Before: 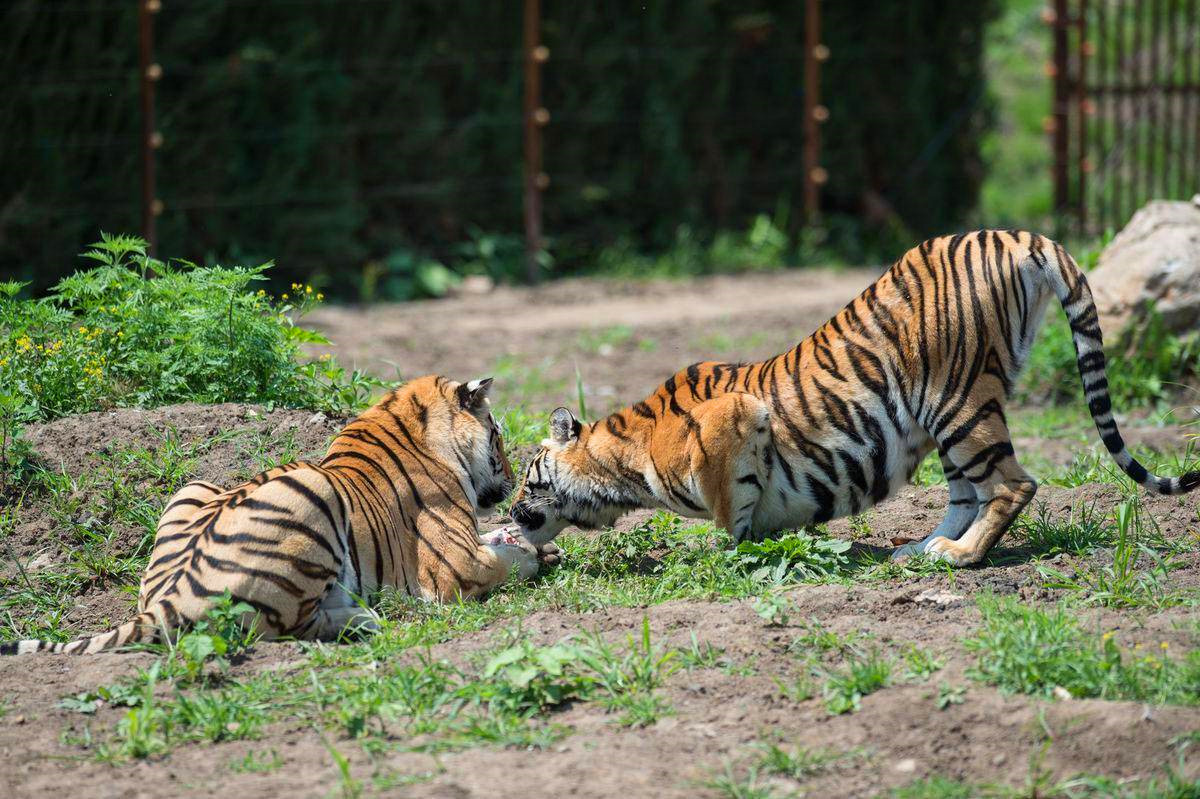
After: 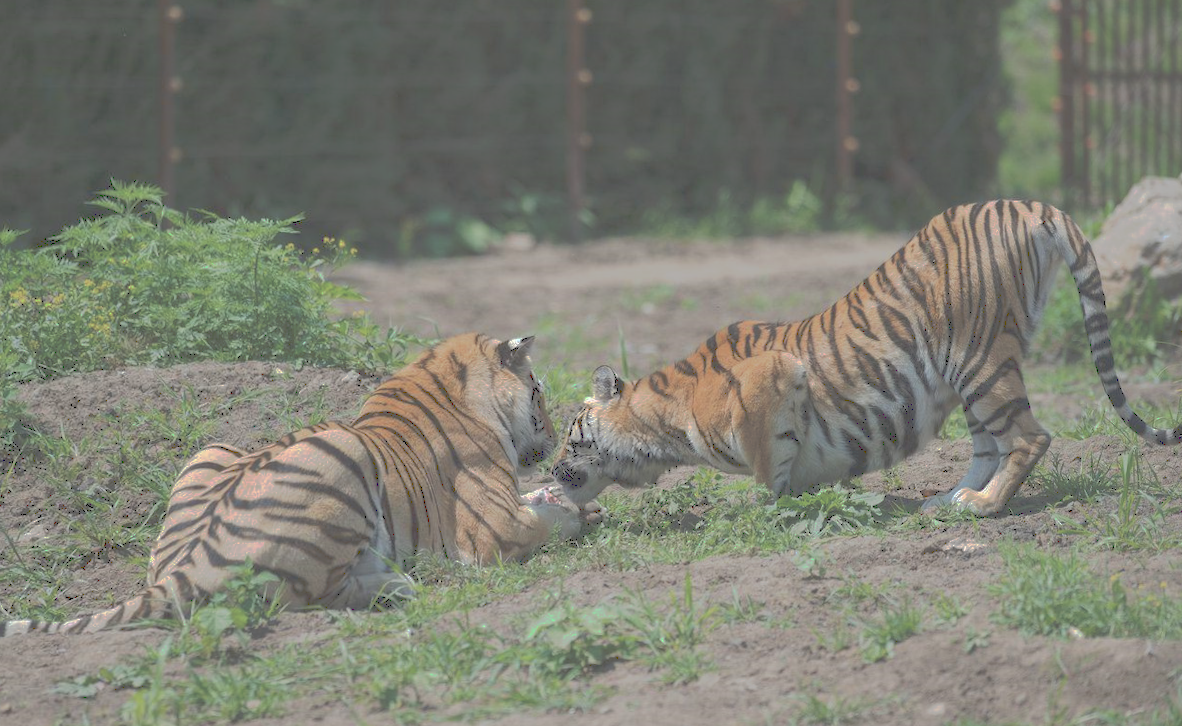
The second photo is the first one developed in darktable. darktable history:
tone curve: curves: ch0 [(0, 0) (0.003, 0.322) (0.011, 0.327) (0.025, 0.345) (0.044, 0.365) (0.069, 0.378) (0.1, 0.391) (0.136, 0.403) (0.177, 0.412) (0.224, 0.429) (0.277, 0.448) (0.335, 0.474) (0.399, 0.503) (0.468, 0.537) (0.543, 0.57) (0.623, 0.61) (0.709, 0.653) (0.801, 0.699) (0.898, 0.75) (1, 1)], preserve colors none
rotate and perspective: rotation -0.013°, lens shift (vertical) -0.027, lens shift (horizontal) 0.178, crop left 0.016, crop right 0.989, crop top 0.082, crop bottom 0.918
